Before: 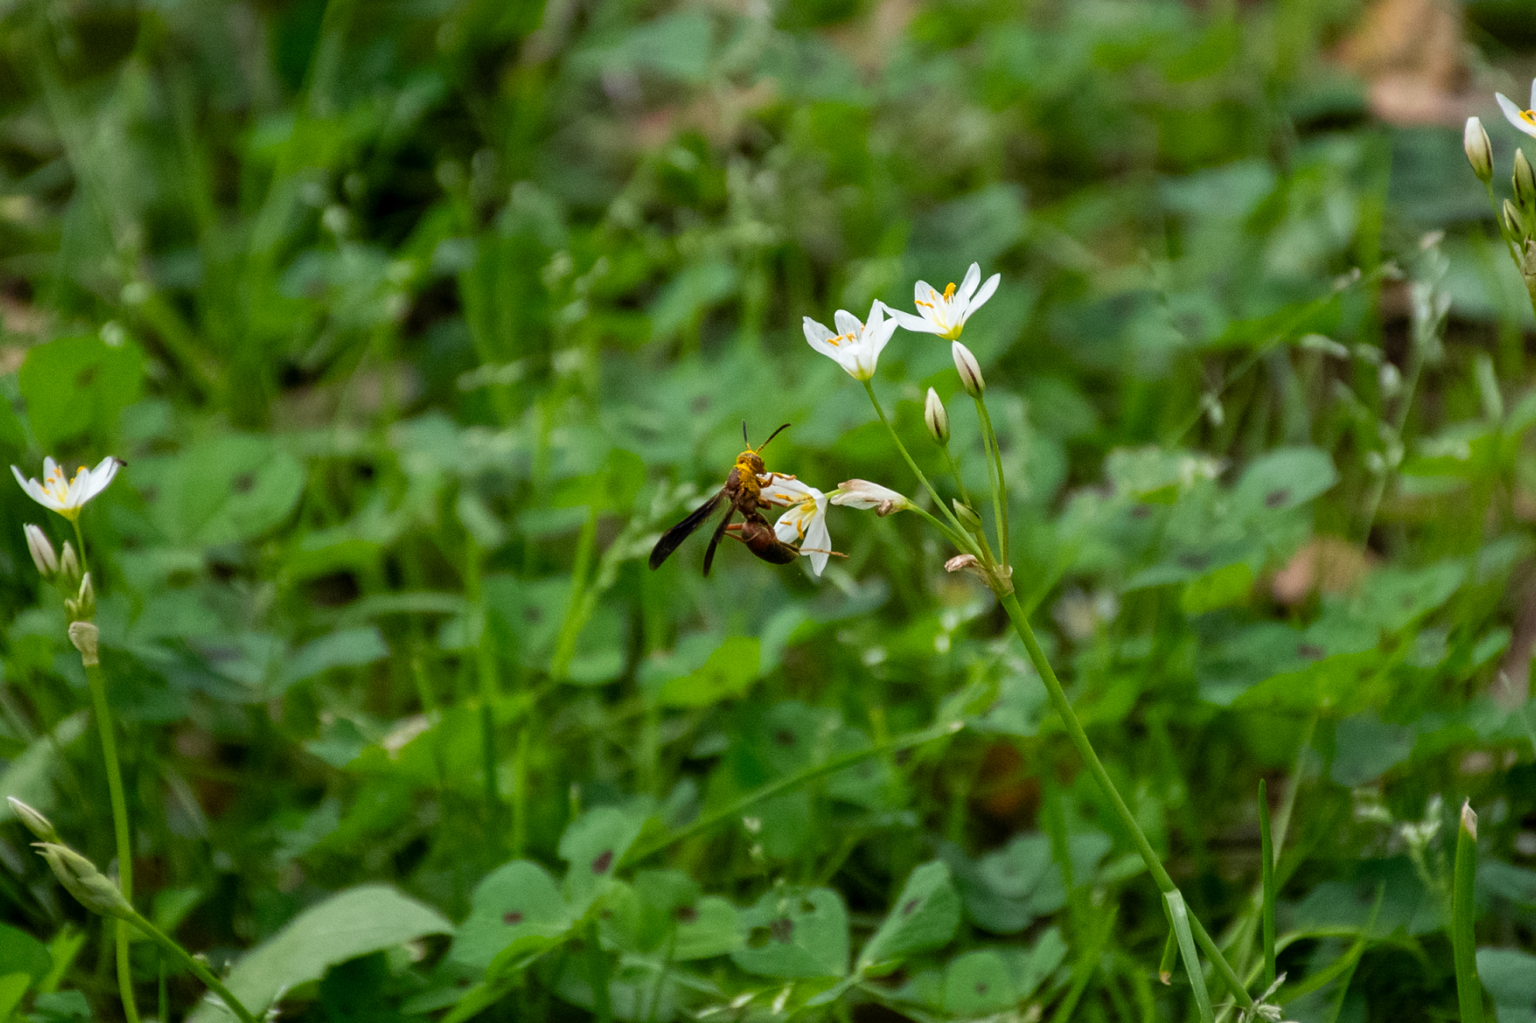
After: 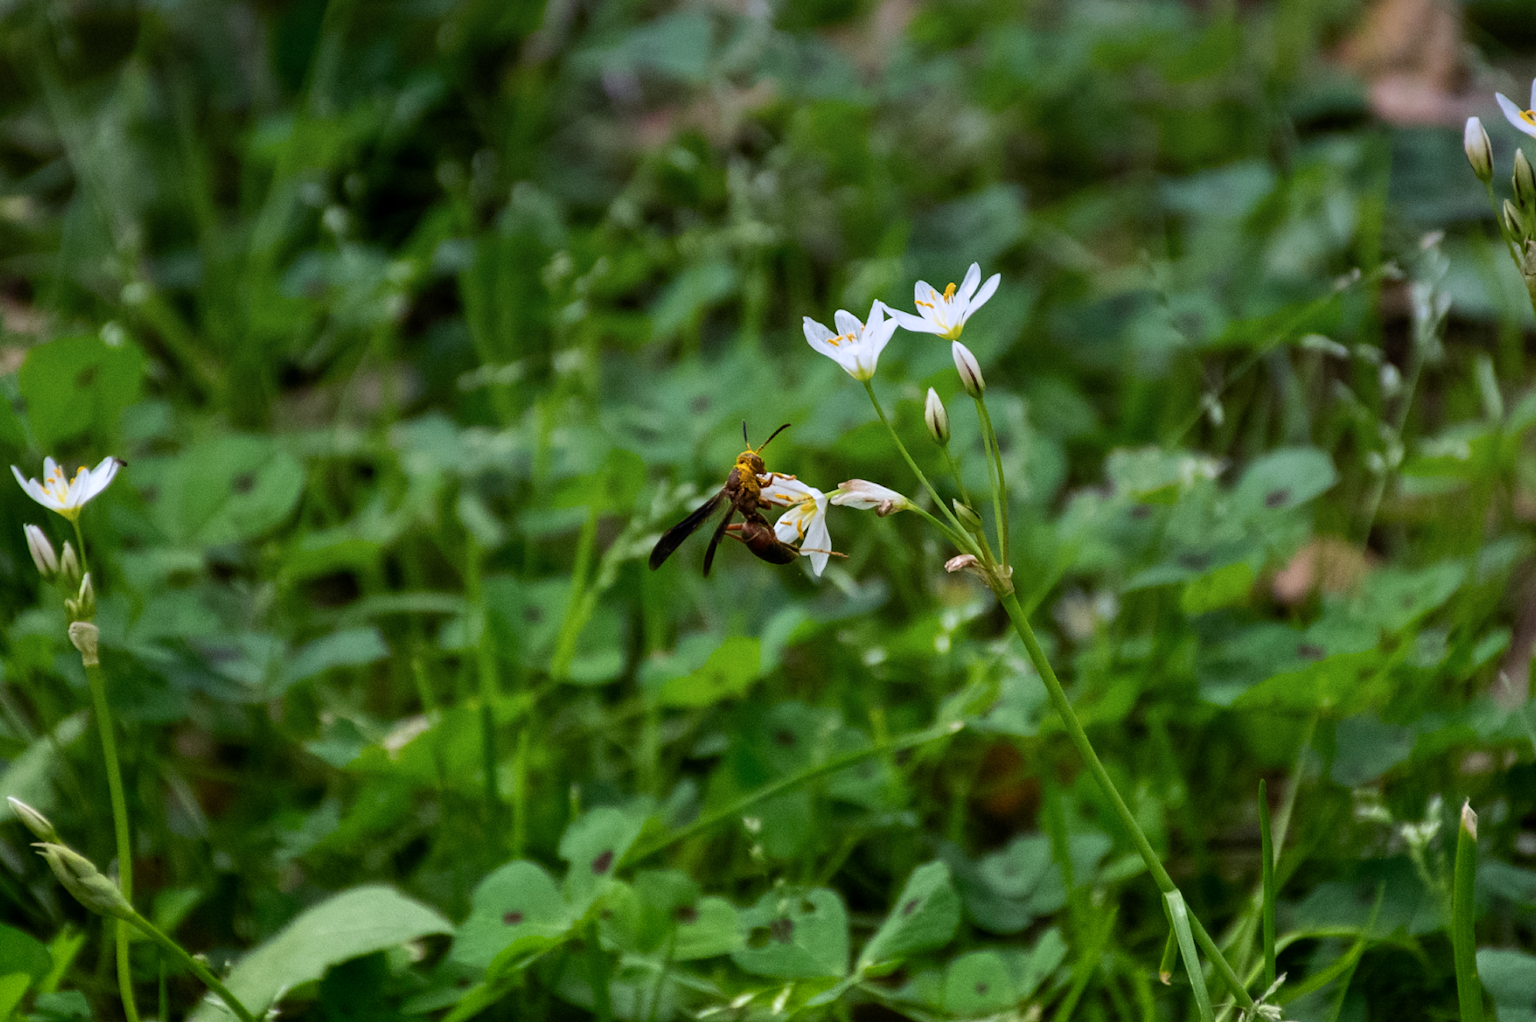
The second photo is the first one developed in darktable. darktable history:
tone equalizer: -8 EV -0.417 EV, -7 EV -0.389 EV, -6 EV -0.333 EV, -5 EV -0.222 EV, -3 EV 0.222 EV, -2 EV 0.333 EV, -1 EV 0.389 EV, +0 EV 0.417 EV, edges refinement/feathering 500, mask exposure compensation -1.57 EV, preserve details no
graduated density: hue 238.83°, saturation 50%
